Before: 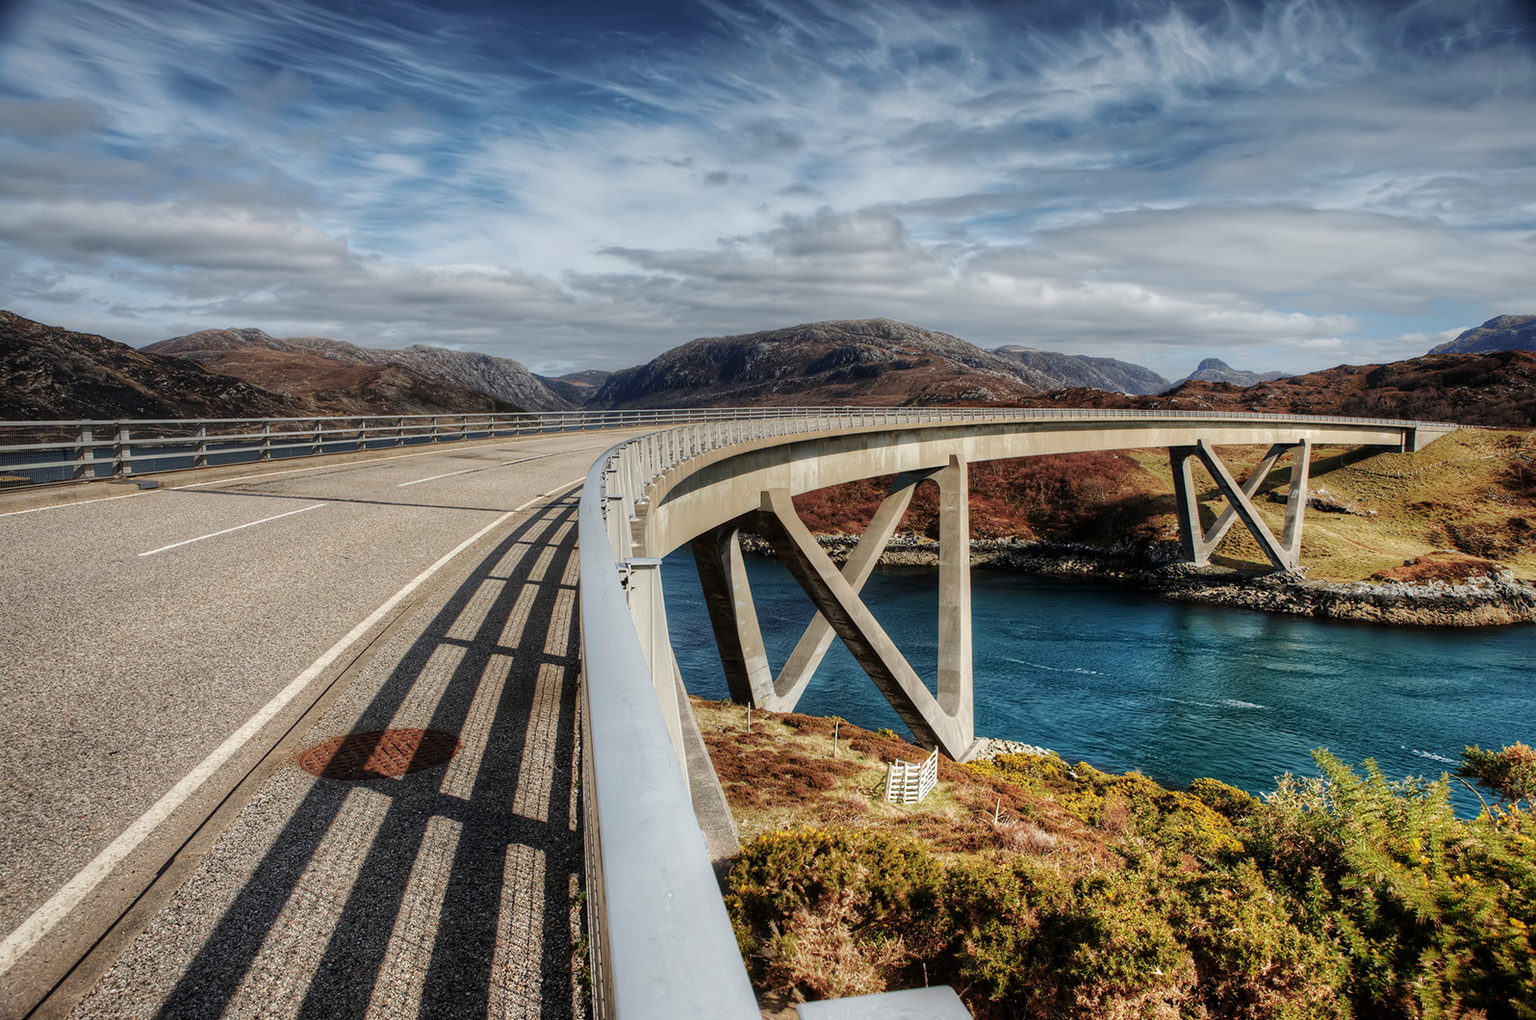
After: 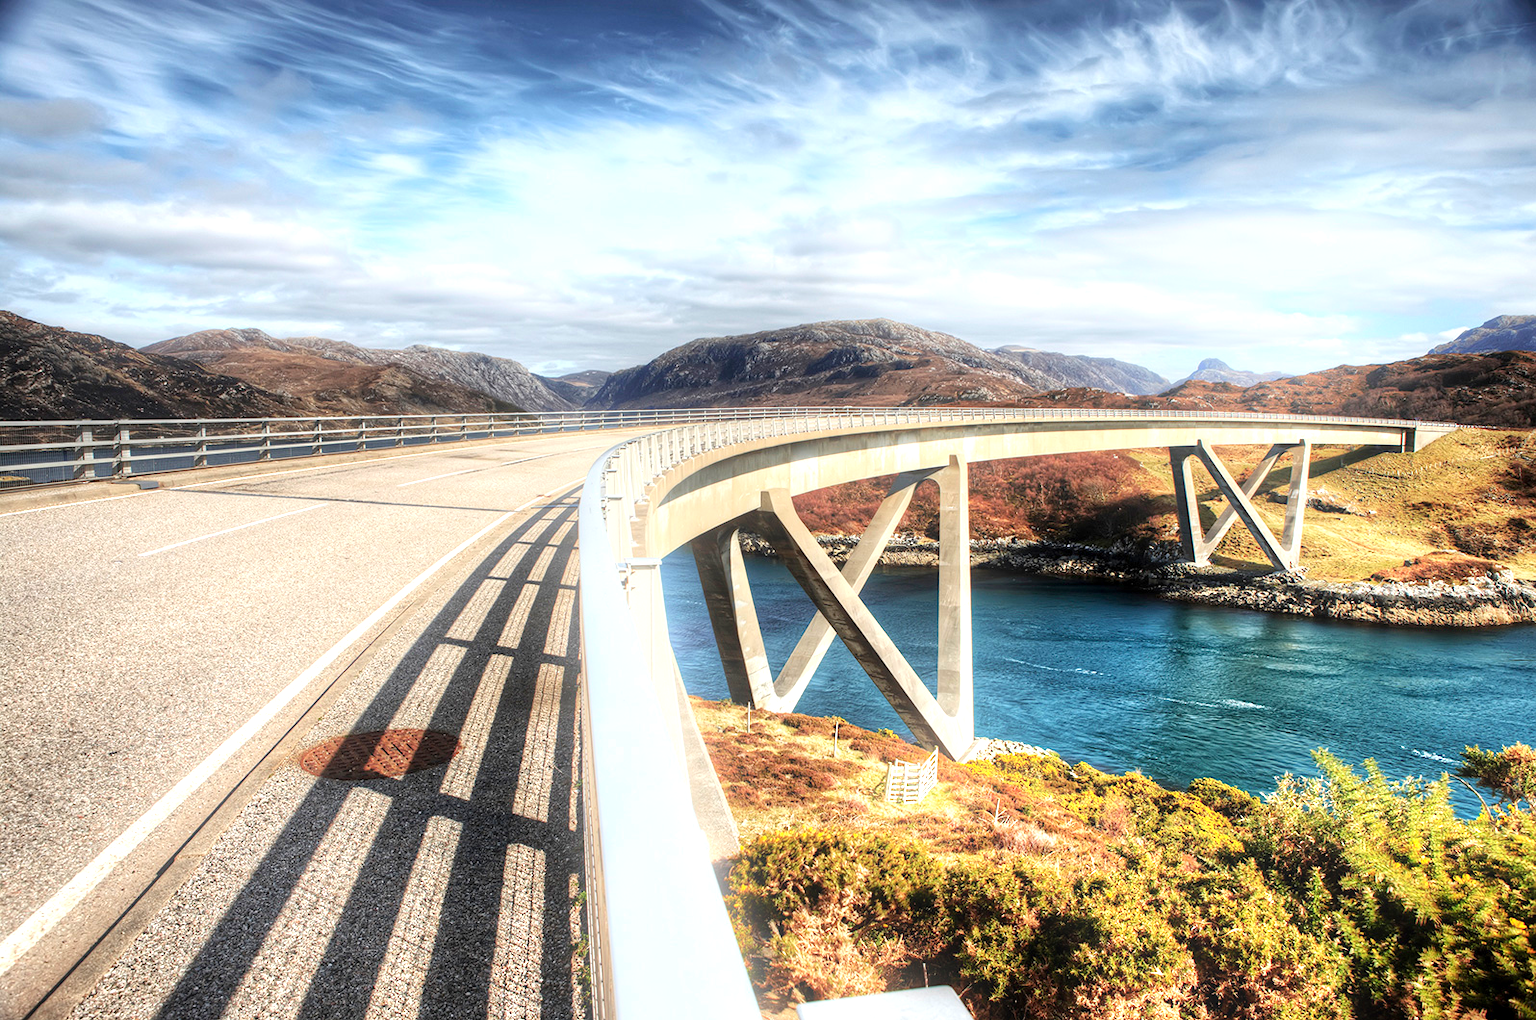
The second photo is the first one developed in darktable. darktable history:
exposure: black level correction 0.001, exposure 1.129 EV, compensate exposure bias true, compensate highlight preservation false
bloom: size 9%, threshold 100%, strength 7%
